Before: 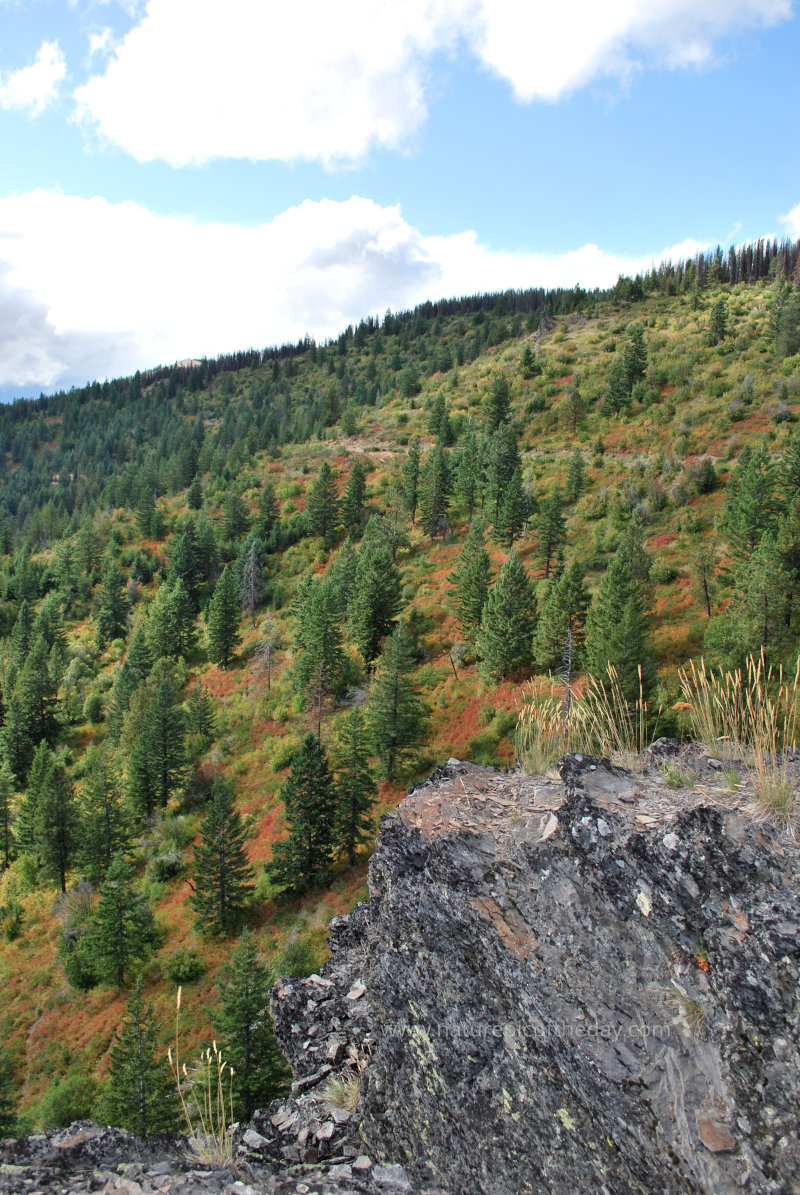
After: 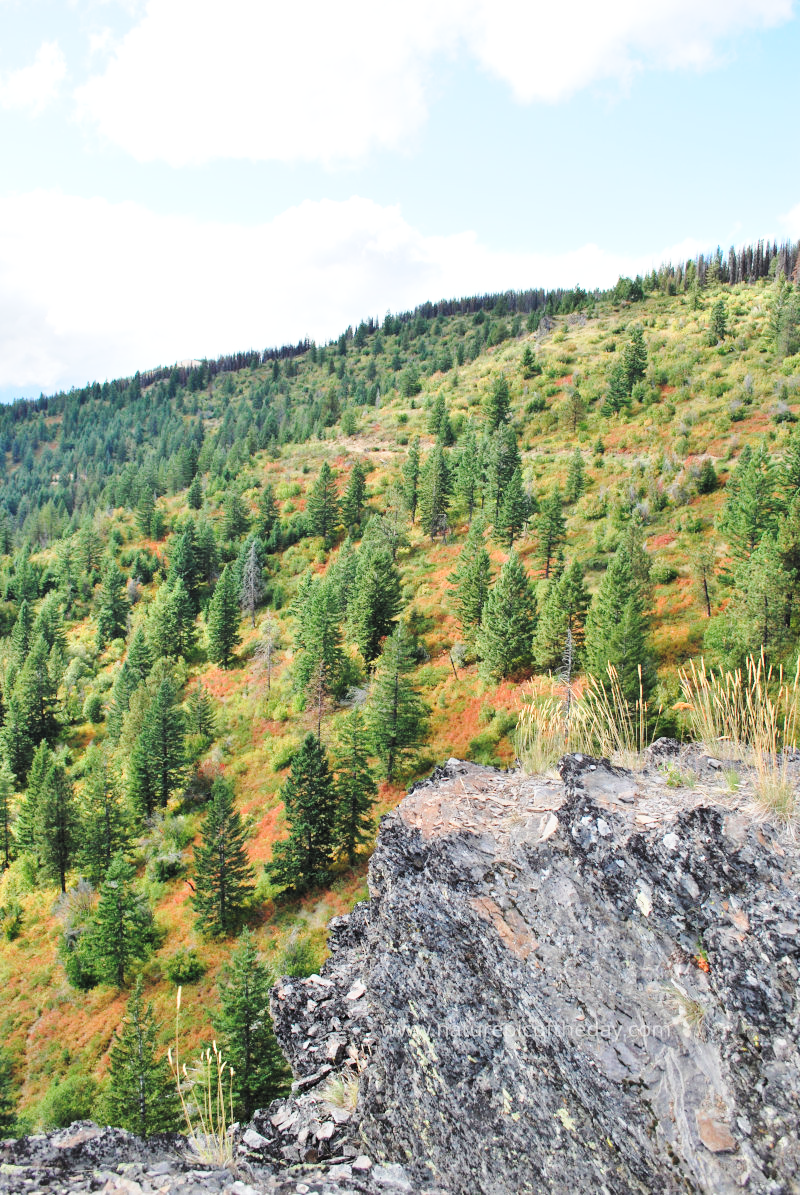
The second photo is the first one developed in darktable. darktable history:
contrast brightness saturation: brightness 0.13
base curve: curves: ch0 [(0, 0) (0.028, 0.03) (0.121, 0.232) (0.46, 0.748) (0.859, 0.968) (1, 1)], preserve colors none
haze removal: compatibility mode true, adaptive false
